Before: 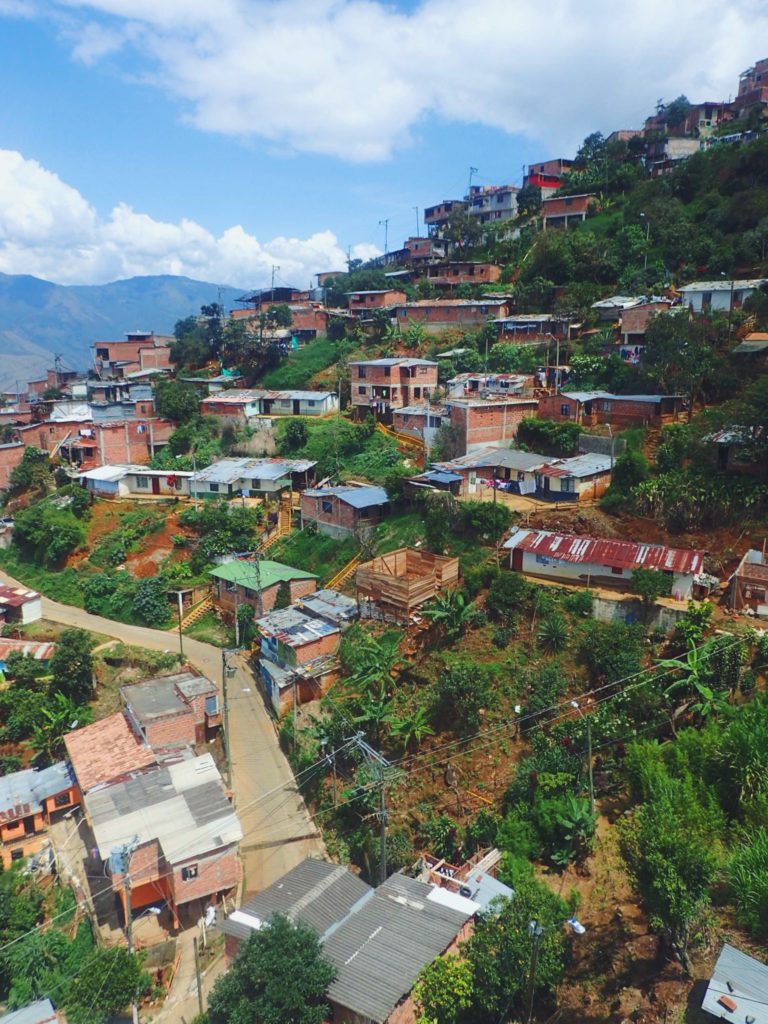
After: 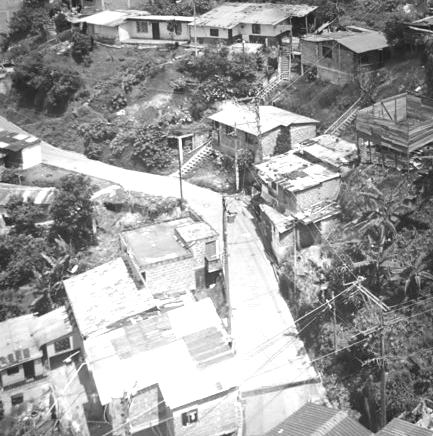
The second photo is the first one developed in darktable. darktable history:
crop: top 44.483%, right 43.593%, bottom 12.892%
exposure: black level correction -0.002, exposure 1.115 EV, compensate highlight preservation false
vignetting: fall-off start 64.63%, center (-0.034, 0.148), width/height ratio 0.881
color balance rgb: linear chroma grading › global chroma 3.45%, perceptual saturation grading › global saturation 11.24%, perceptual brilliance grading › global brilliance 3.04%, global vibrance 2.8%
color balance: input saturation 99%
monochrome: size 3.1
